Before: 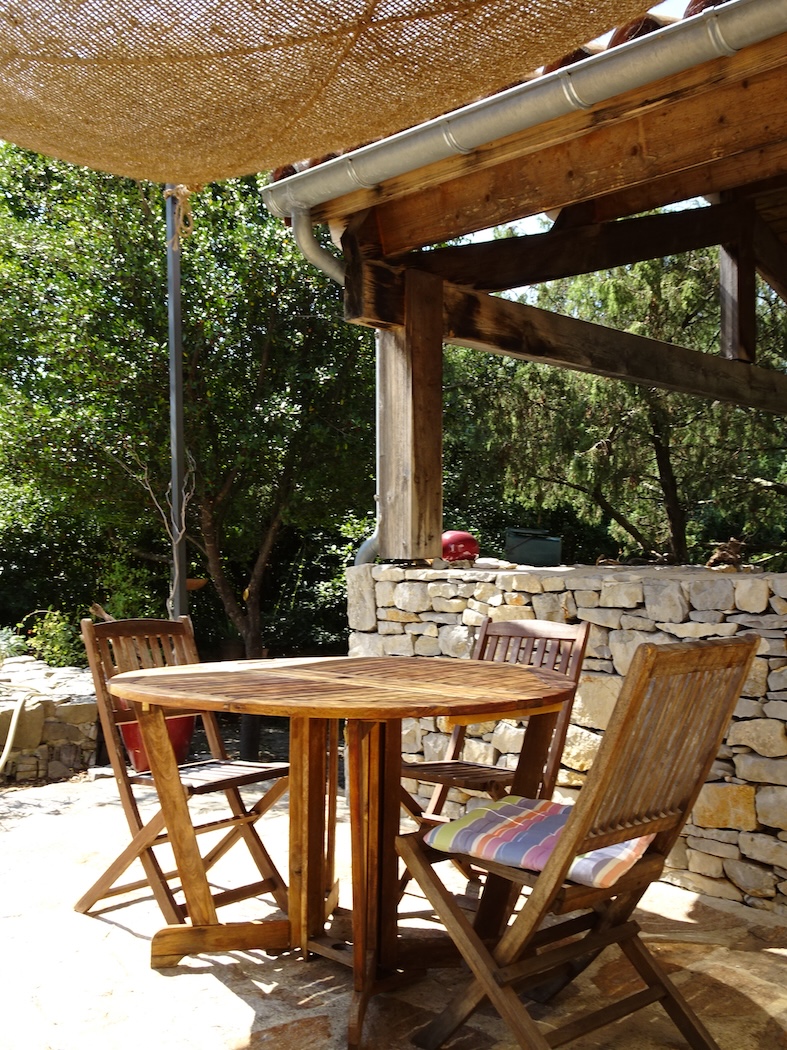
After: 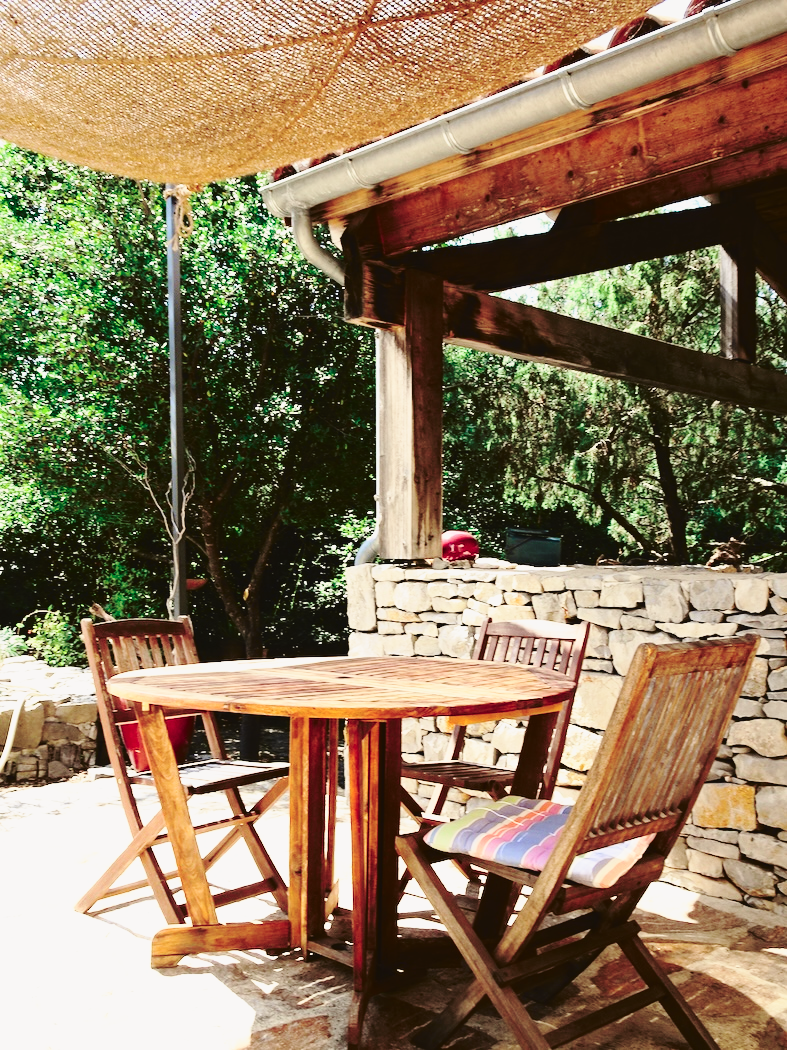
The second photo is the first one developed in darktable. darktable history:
tone curve: curves: ch0 [(0, 0.039) (0.104, 0.094) (0.285, 0.301) (0.689, 0.764) (0.89, 0.926) (0.994, 0.971)]; ch1 [(0, 0) (0.337, 0.249) (0.437, 0.411) (0.485, 0.487) (0.515, 0.514) (0.566, 0.563) (0.641, 0.655) (1, 1)]; ch2 [(0, 0) (0.314, 0.301) (0.421, 0.411) (0.502, 0.505) (0.528, 0.54) (0.557, 0.555) (0.612, 0.583) (0.722, 0.67) (1, 1)], color space Lab, independent channels, preserve colors none
base curve: curves: ch0 [(0, 0) (0.036, 0.037) (0.121, 0.228) (0.46, 0.76) (0.859, 0.983) (1, 1)], preserve colors none
